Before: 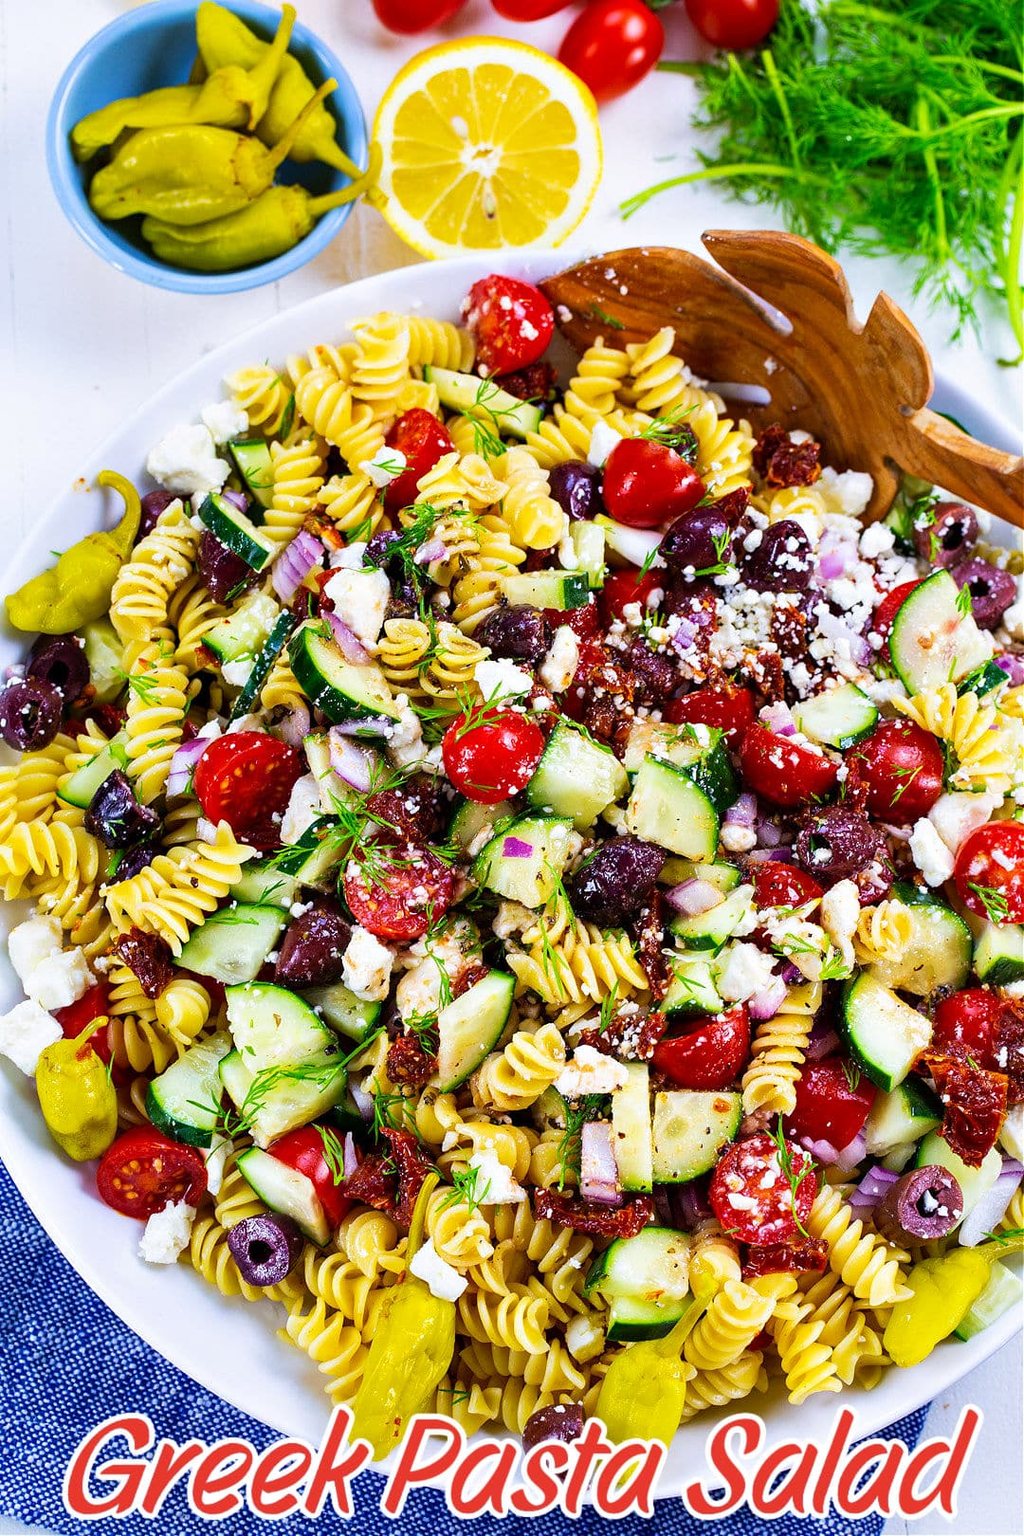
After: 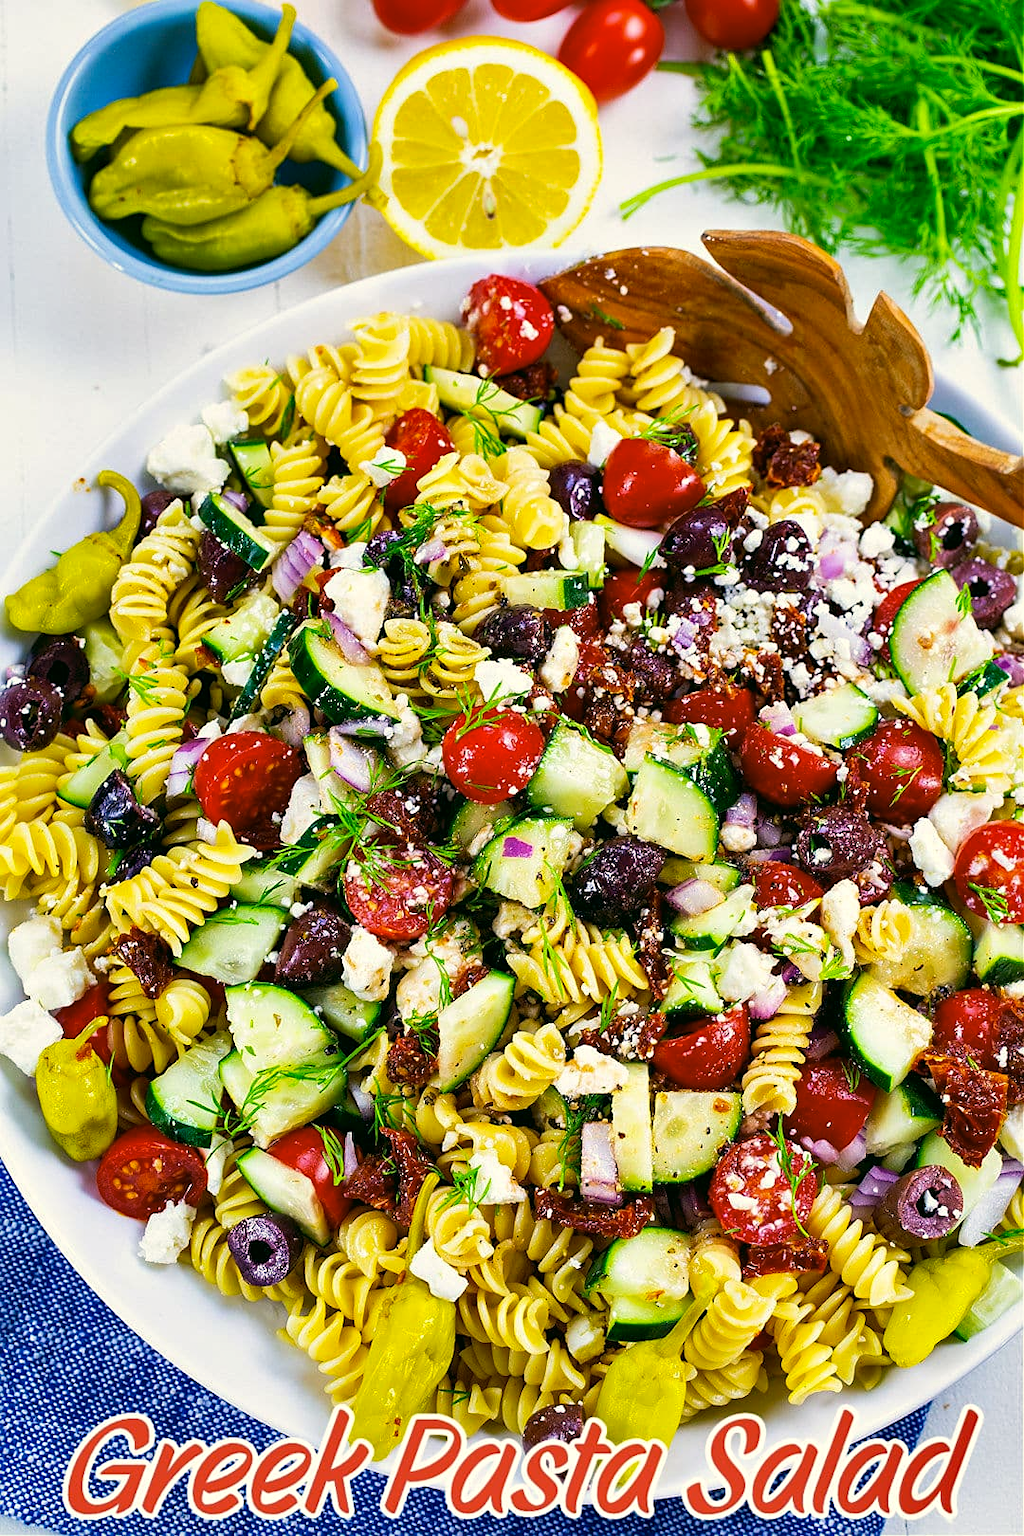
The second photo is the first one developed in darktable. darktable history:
shadows and highlights: shadows 35, highlights -35, soften with gaussian
color correction: highlights a* -0.482, highlights b* 9.48, shadows a* -9.48, shadows b* 0.803
sharpen: amount 0.2
